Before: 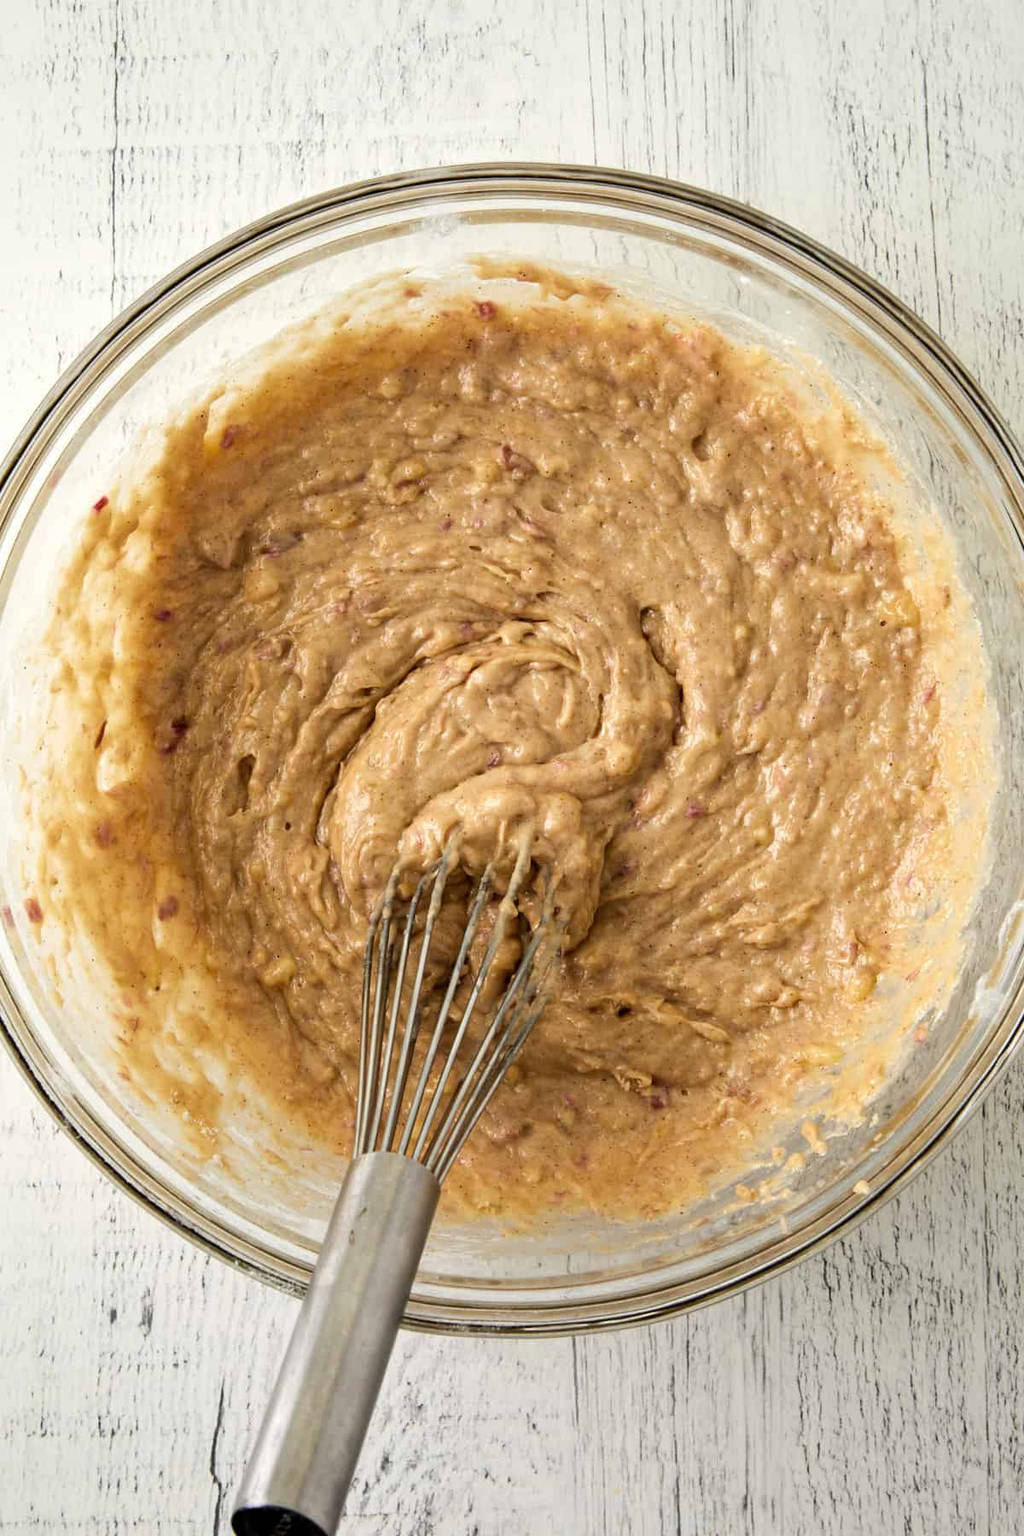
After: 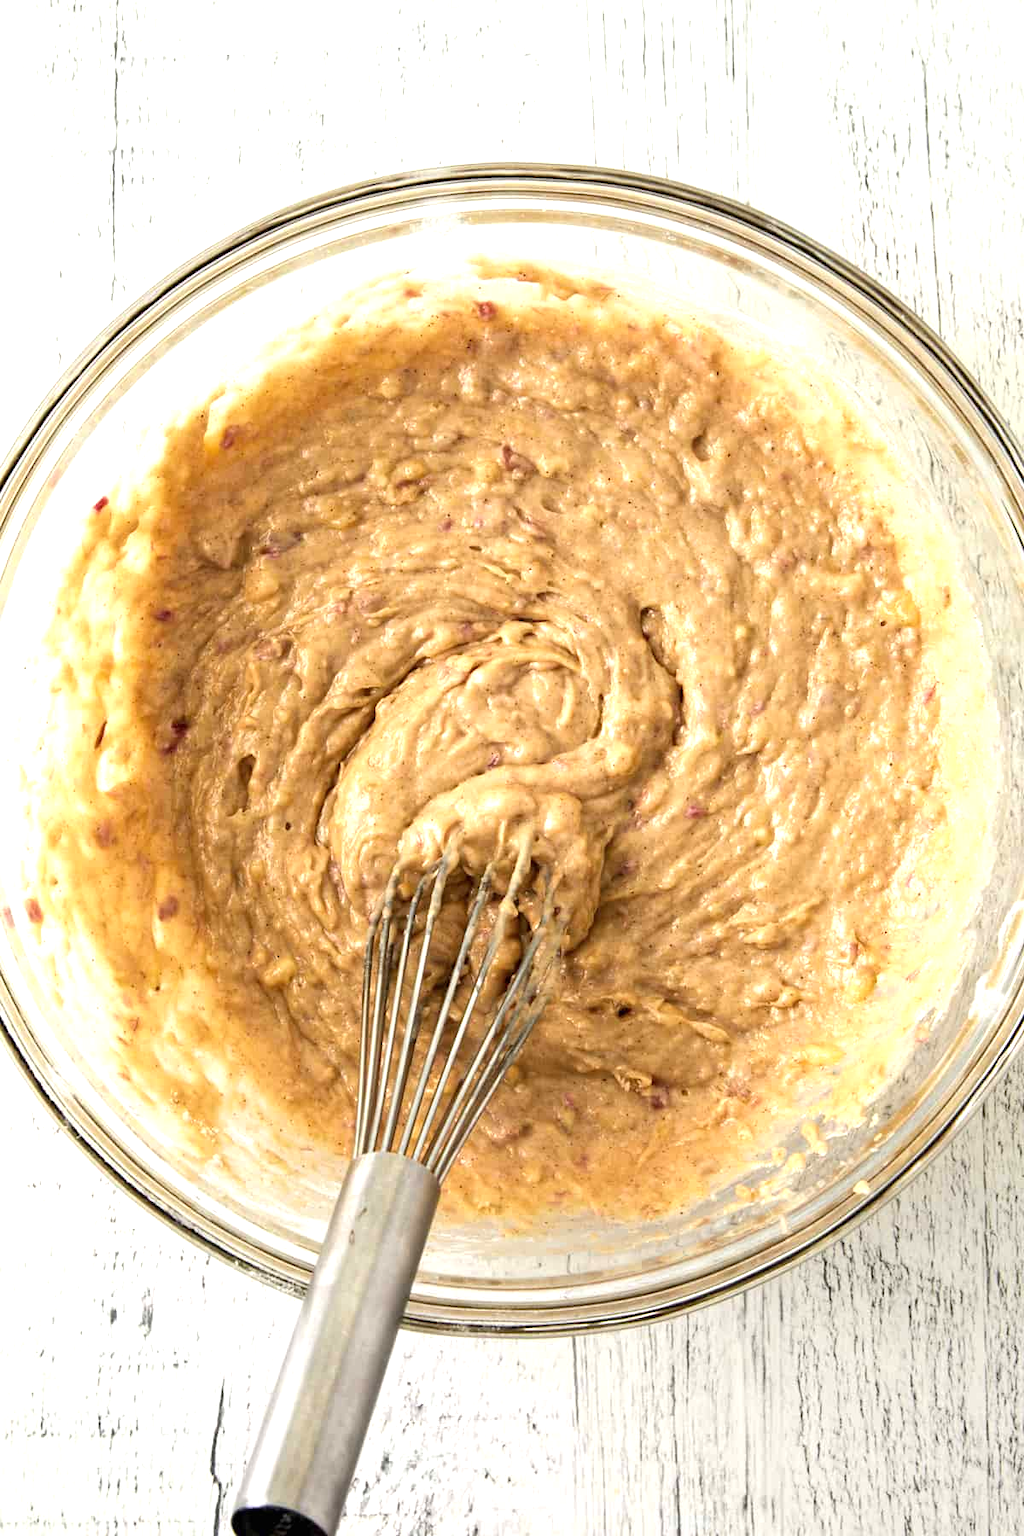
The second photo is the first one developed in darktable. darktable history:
exposure: black level correction 0, exposure 0.701 EV, compensate exposure bias true, compensate highlight preservation false
